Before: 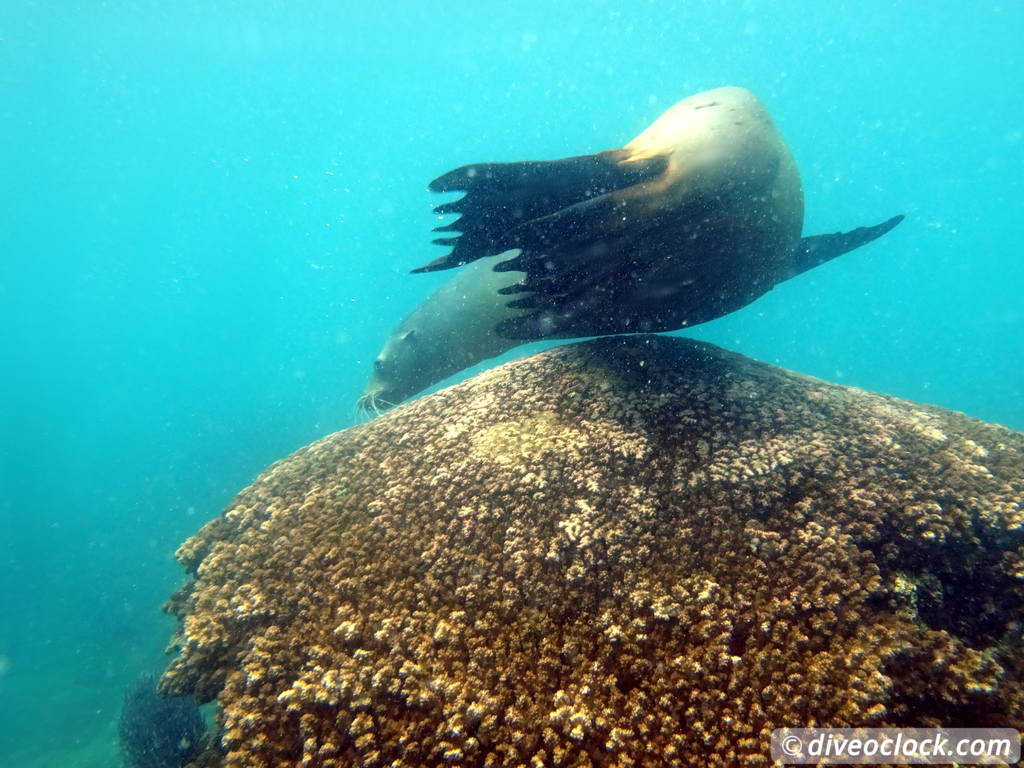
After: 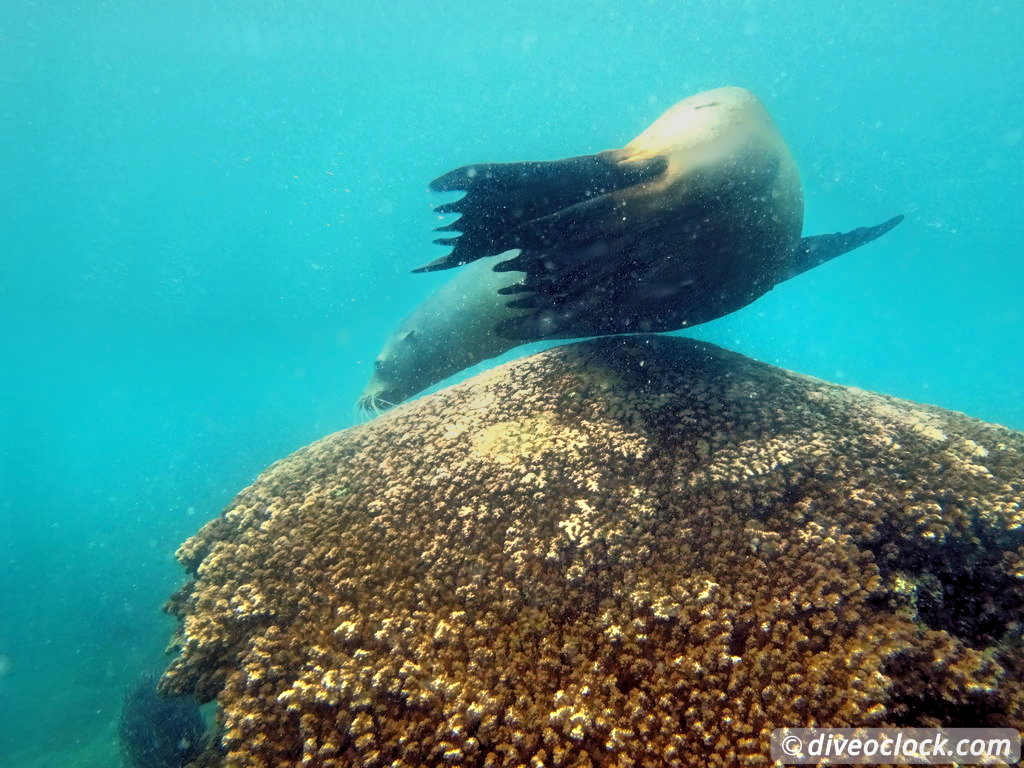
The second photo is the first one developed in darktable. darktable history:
levels: levels [0.031, 0.5, 0.969]
tone equalizer: -7 EV -0.63 EV, -6 EV 1 EV, -5 EV -0.45 EV, -4 EV 0.43 EV, -3 EV 0.41 EV, -2 EV 0.15 EV, -1 EV -0.15 EV, +0 EV -0.39 EV, smoothing diameter 25%, edges refinement/feathering 10, preserve details guided filter
